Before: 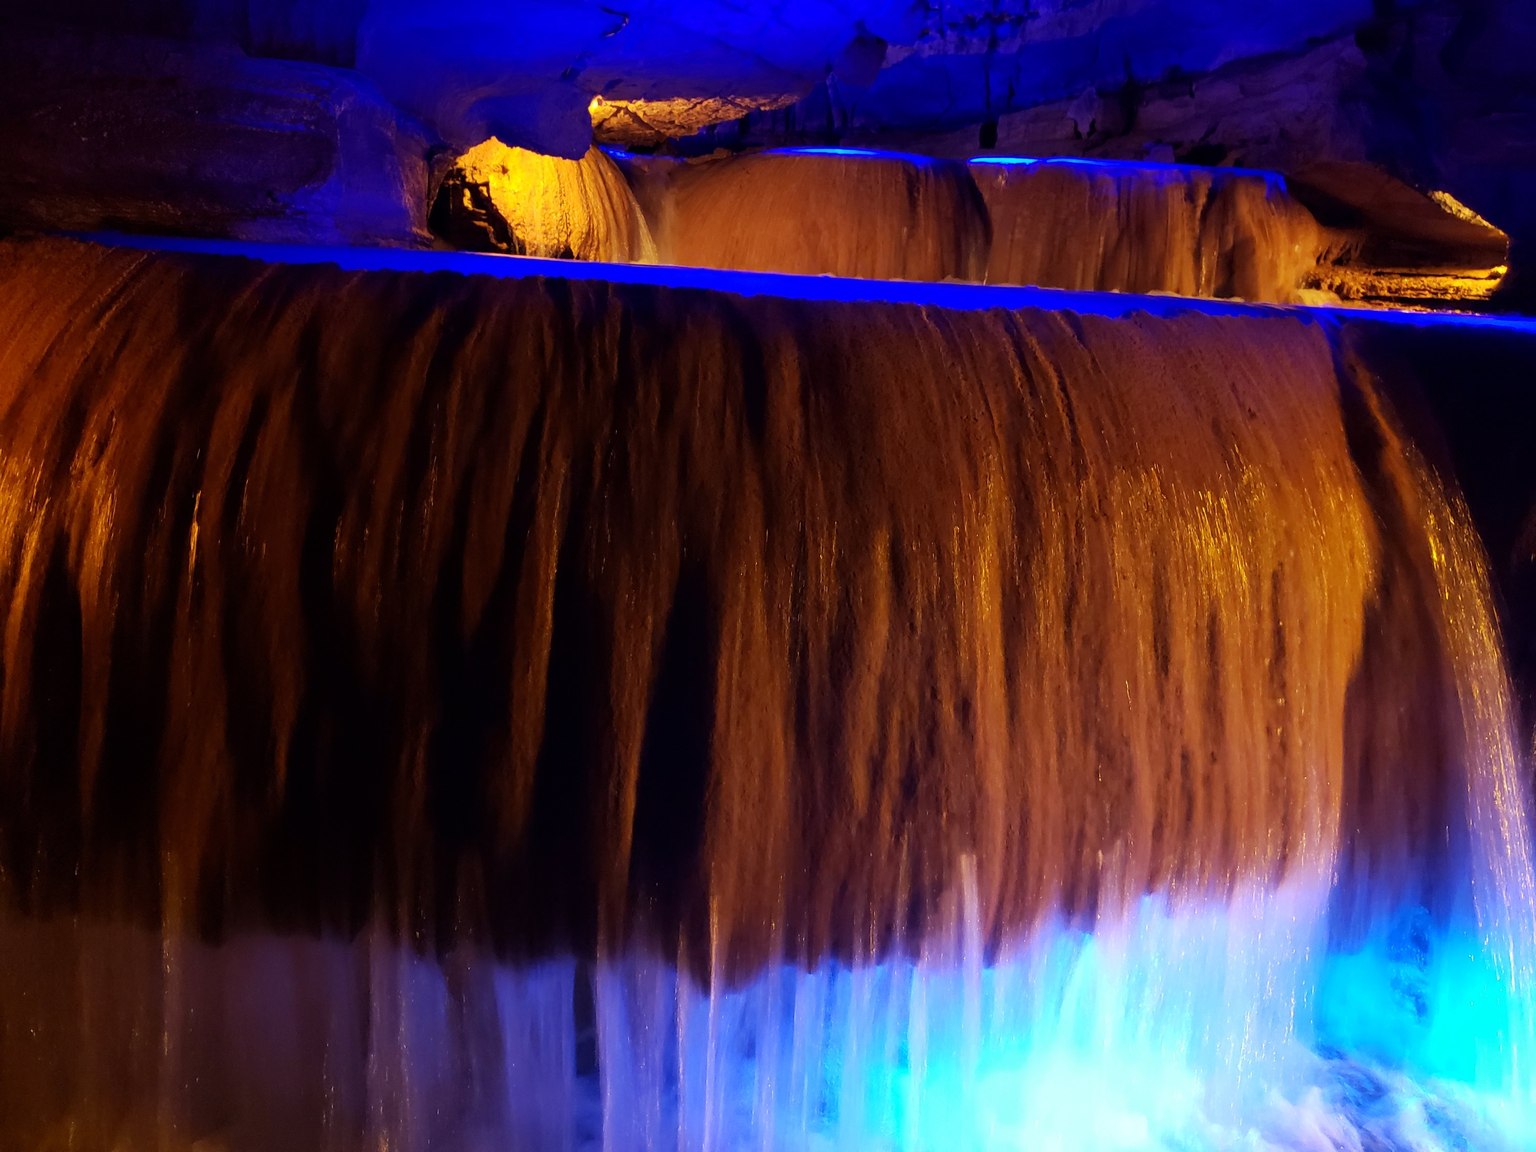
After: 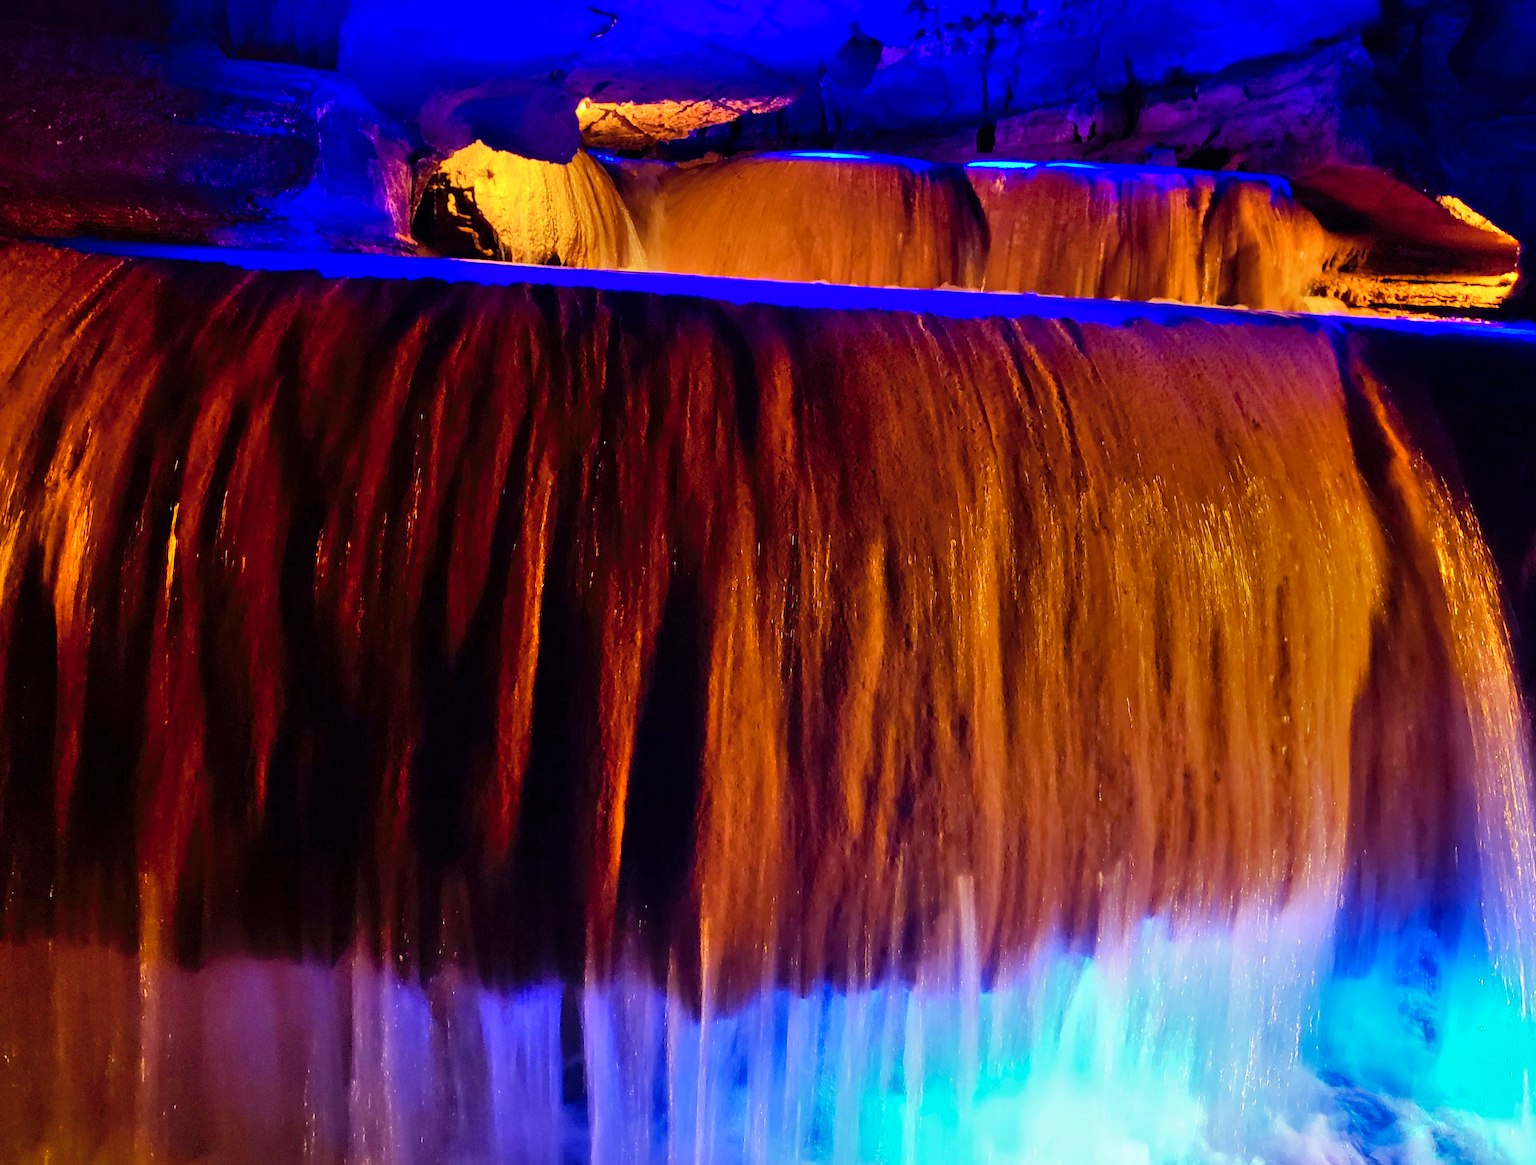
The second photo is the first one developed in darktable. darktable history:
crop and rotate: left 1.774%, right 0.633%, bottom 1.28%
shadows and highlights: shadows 60, soften with gaussian
color balance rgb: perceptual saturation grading › global saturation 20%, perceptual saturation grading › highlights -25%, perceptual saturation grading › shadows 25%
